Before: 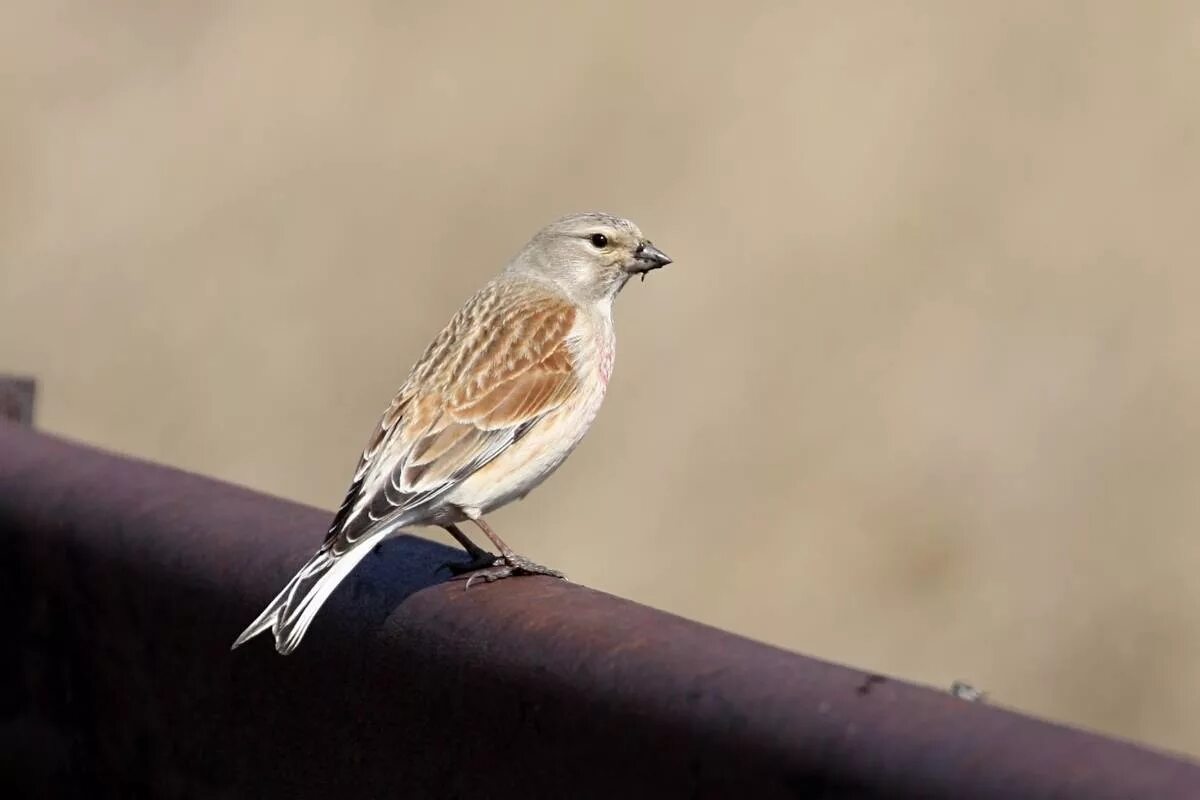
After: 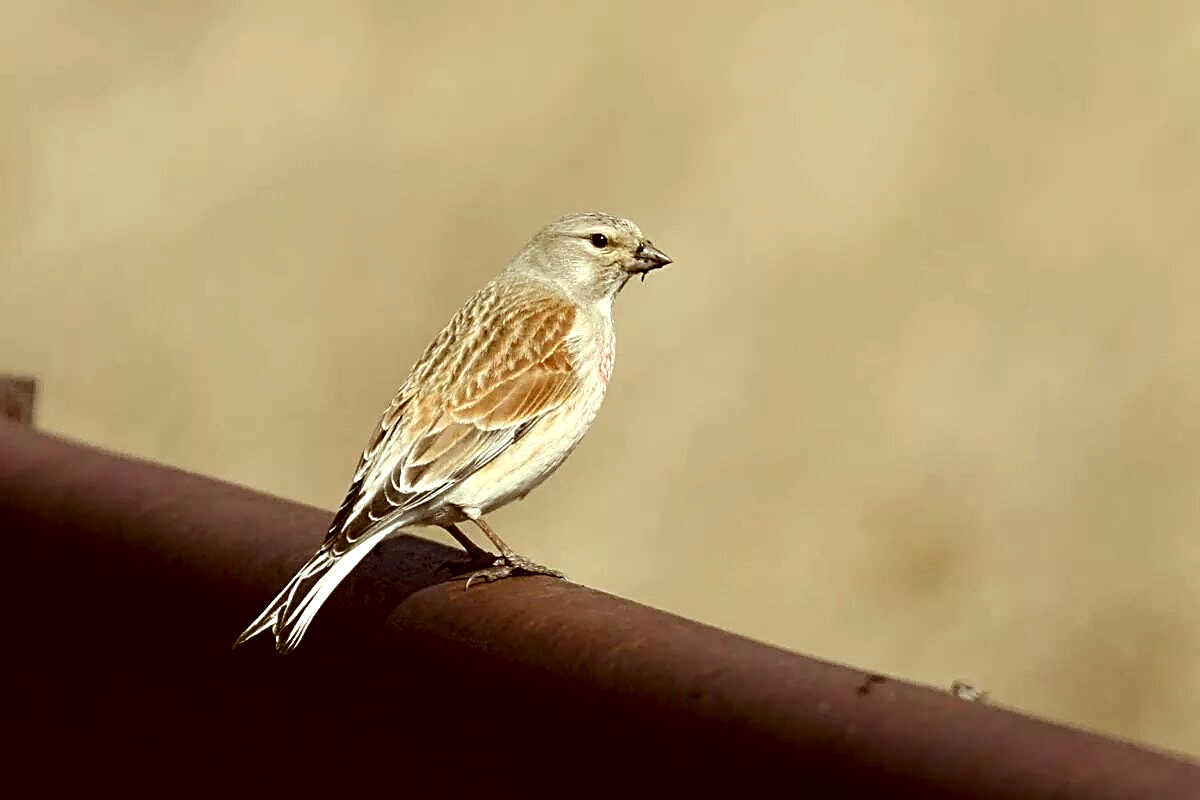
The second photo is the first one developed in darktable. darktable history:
sharpen: on, module defaults
shadows and highlights: shadows -70, highlights 35, soften with gaussian
color correction: highlights a* -5.94, highlights b* 9.48, shadows a* 10.12, shadows b* 23.94
local contrast: highlights 123%, shadows 126%, detail 140%, midtone range 0.254
